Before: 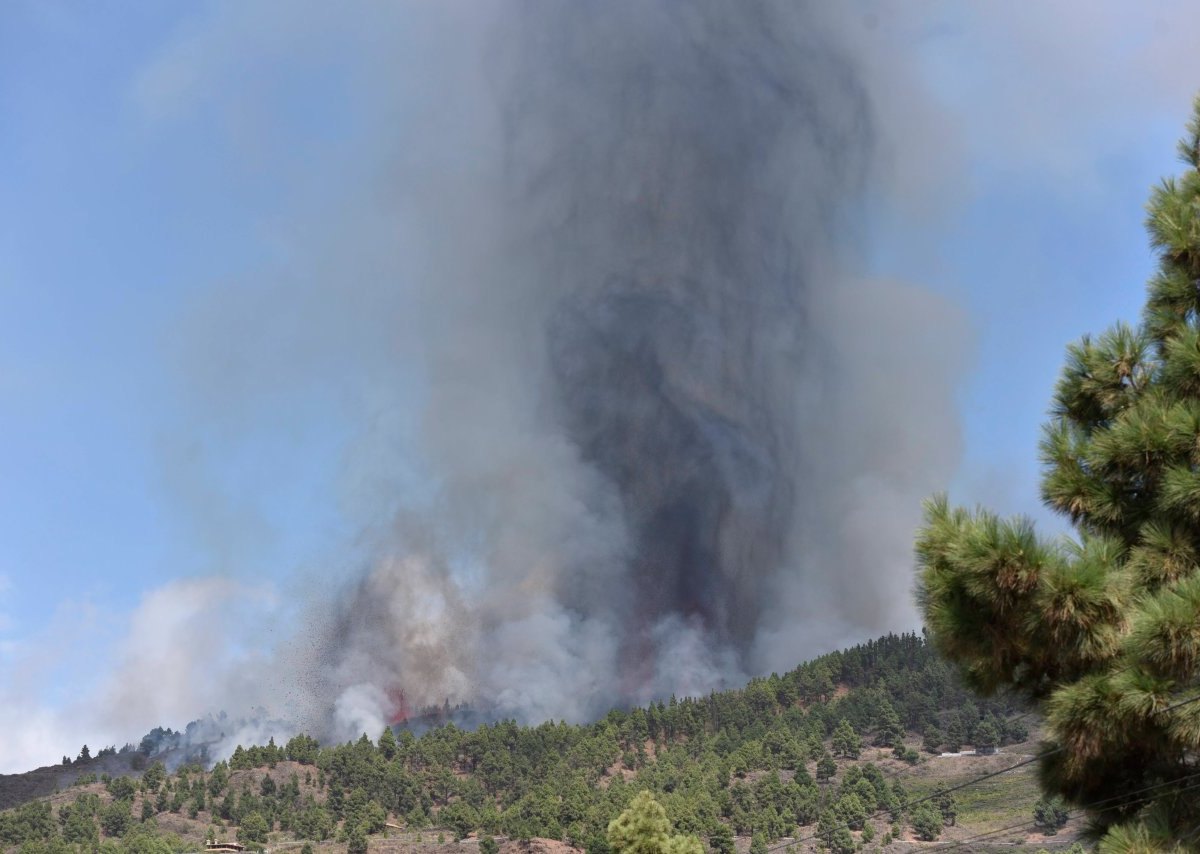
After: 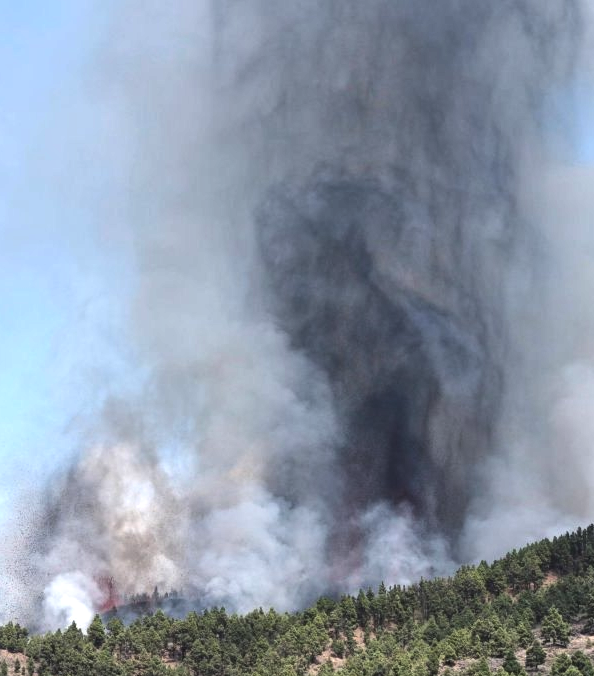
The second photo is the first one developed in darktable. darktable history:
crop and rotate: angle 0.023°, left 24.267%, top 13.166%, right 26.149%, bottom 7.561%
local contrast: highlights 101%, shadows 98%, detail 120%, midtone range 0.2
tone equalizer: -8 EV -1.04 EV, -7 EV -1 EV, -6 EV -0.876 EV, -5 EV -0.578 EV, -3 EV 0.543 EV, -2 EV 0.896 EV, -1 EV 0.995 EV, +0 EV 1.07 EV, edges refinement/feathering 500, mask exposure compensation -1.57 EV, preserve details no
